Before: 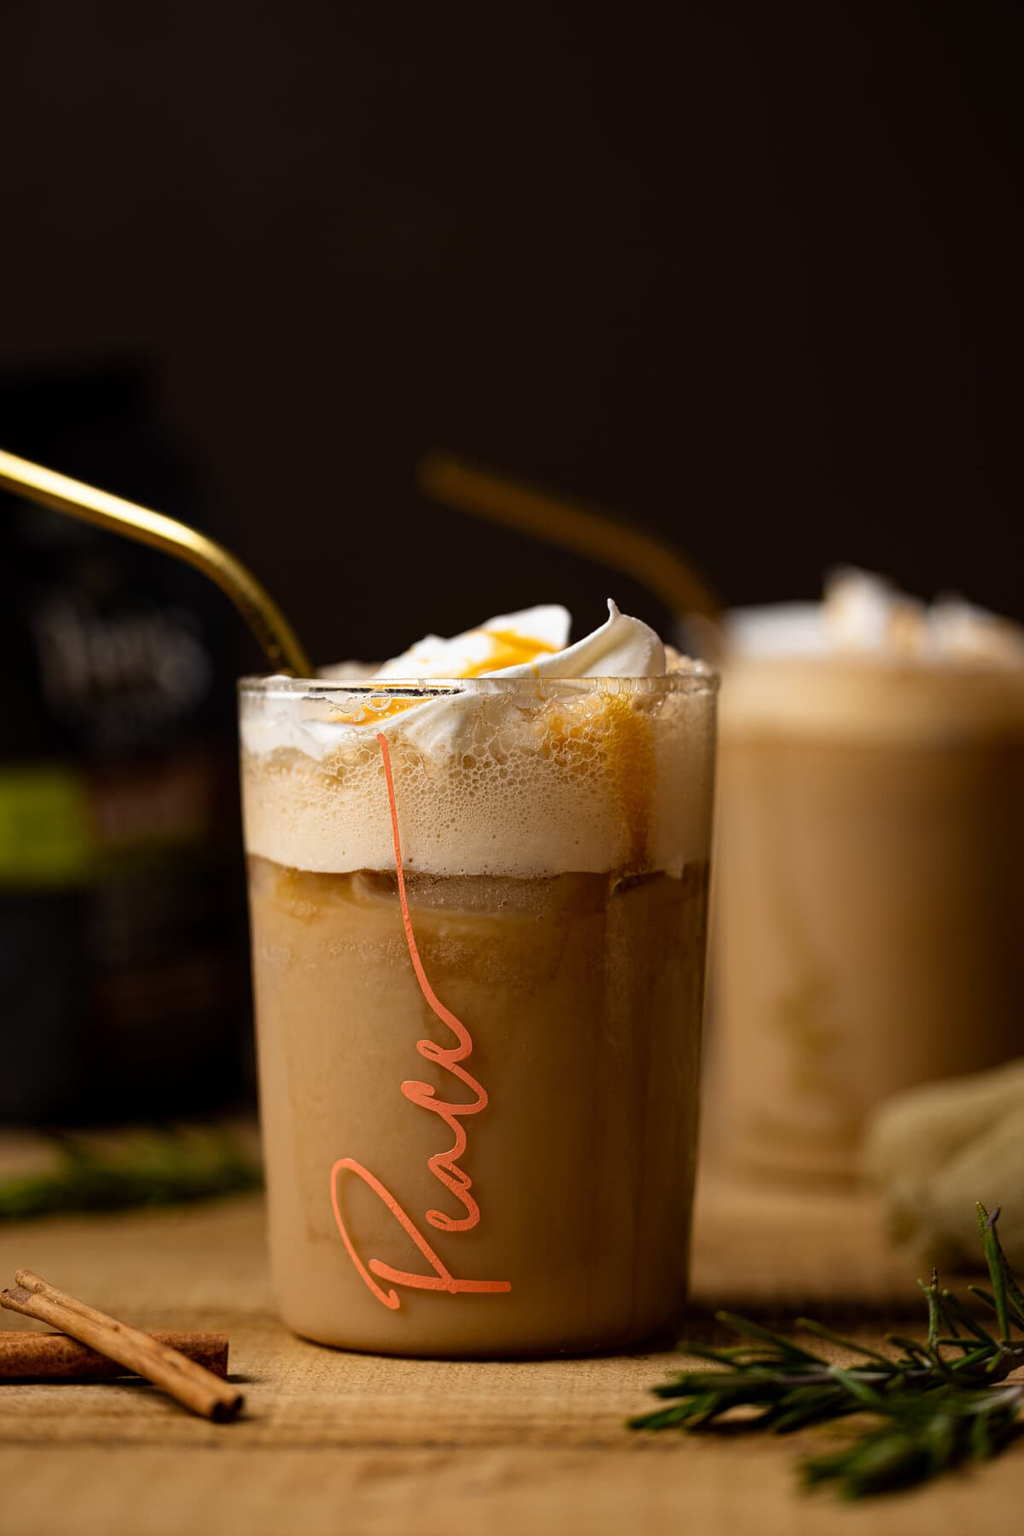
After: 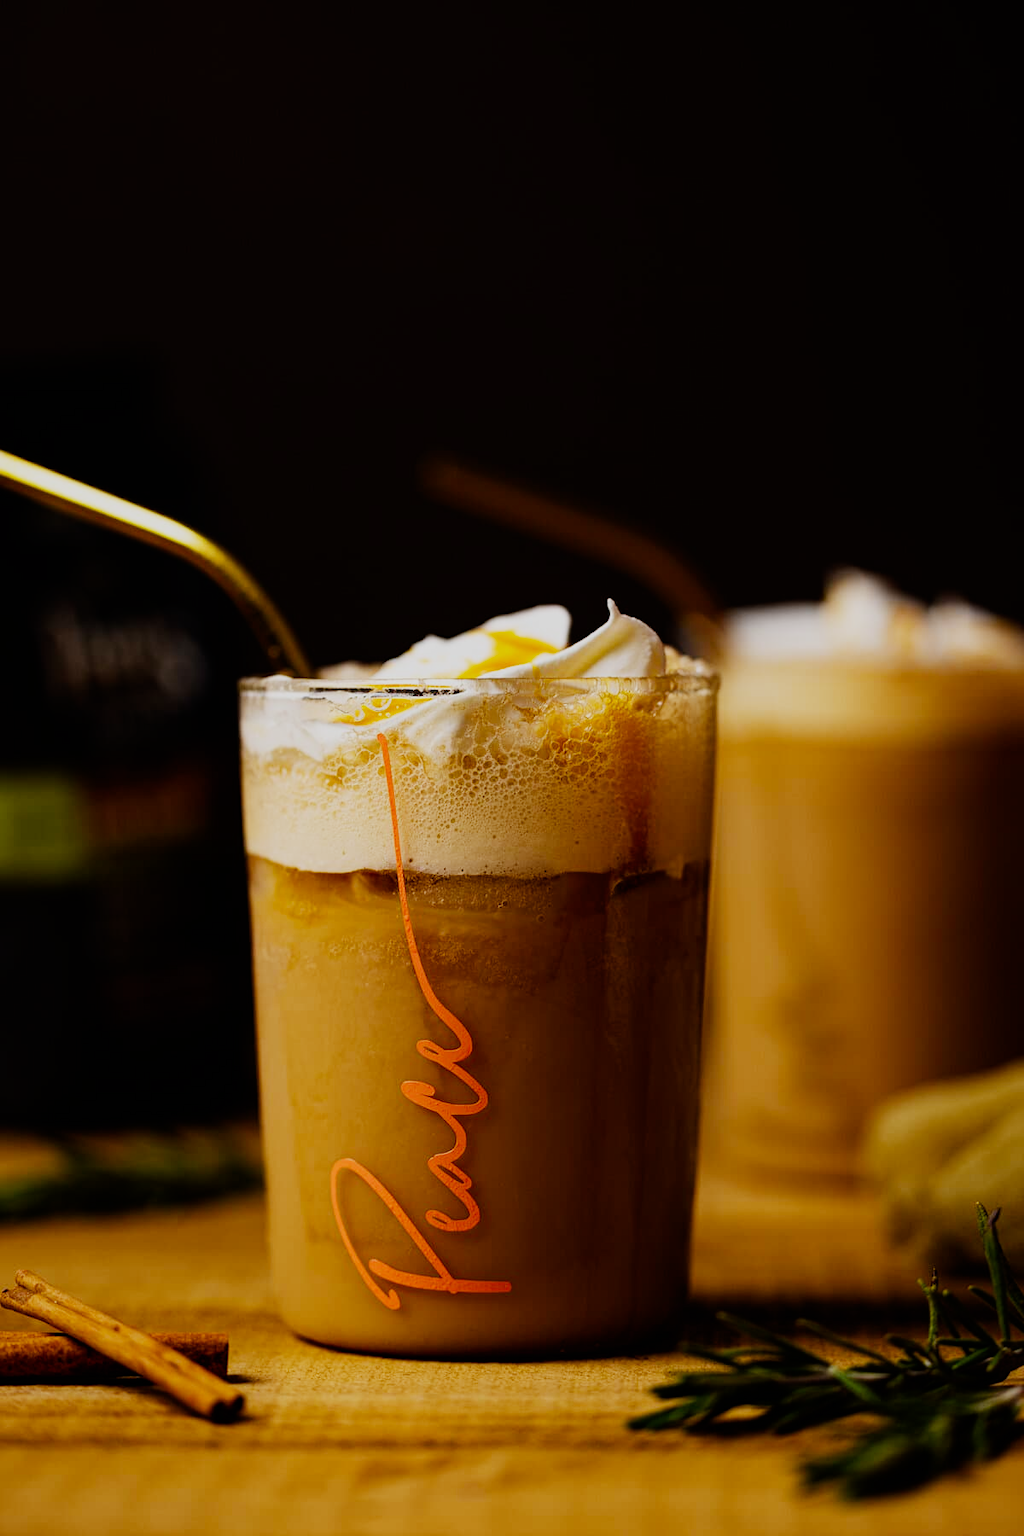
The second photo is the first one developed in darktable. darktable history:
color balance rgb: perceptual saturation grading › global saturation 30%, global vibrance 20%
sigmoid: skew -0.2, preserve hue 0%, red attenuation 0.1, red rotation 0.035, green attenuation 0.1, green rotation -0.017, blue attenuation 0.15, blue rotation -0.052, base primaries Rec2020
